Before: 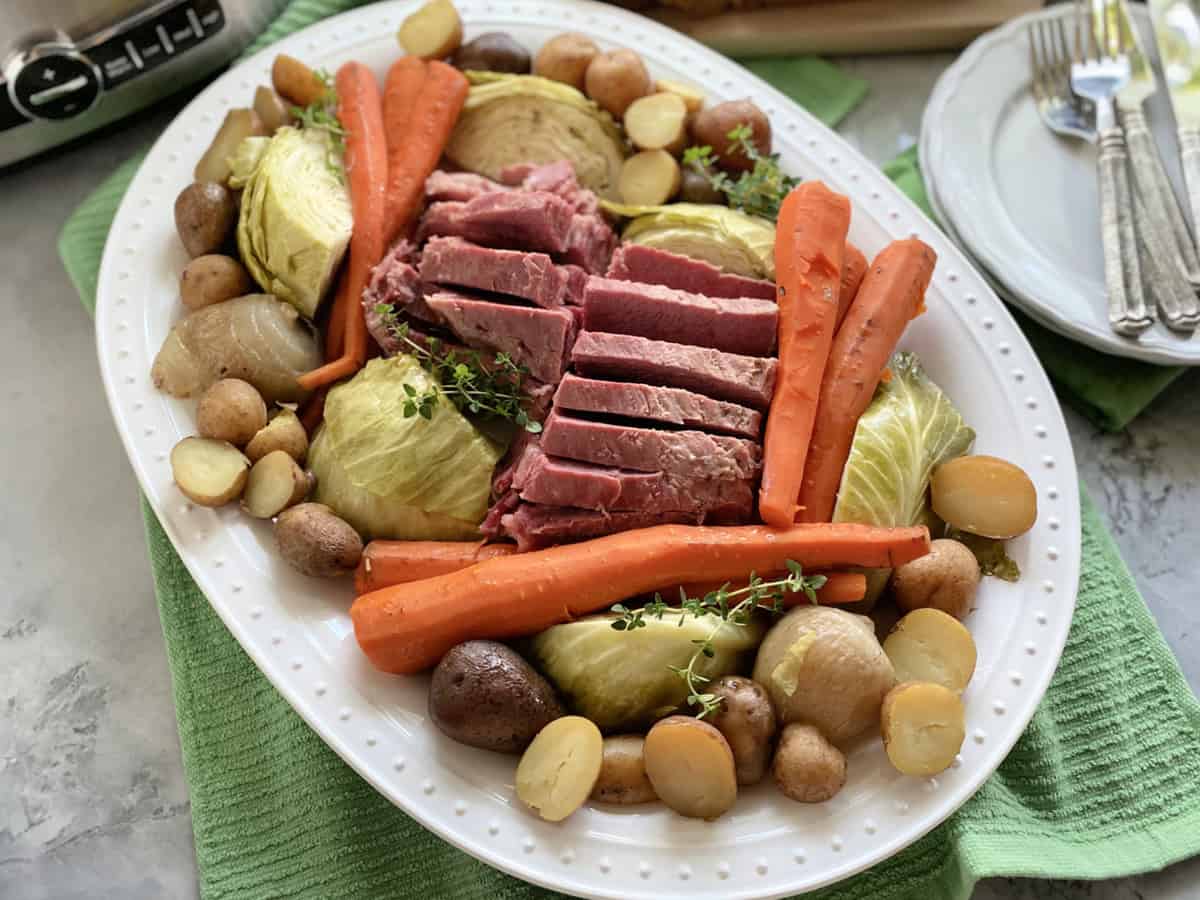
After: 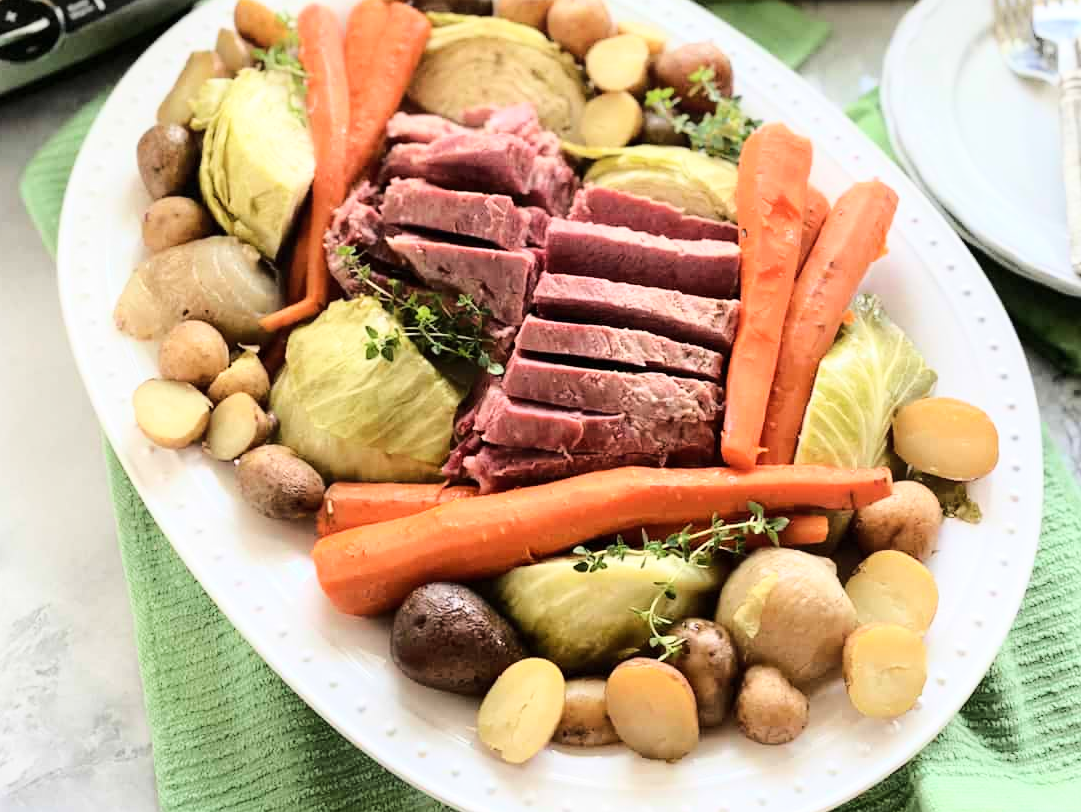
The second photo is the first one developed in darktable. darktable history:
crop: left 3.176%, top 6.516%, right 6.697%, bottom 3.204%
shadows and highlights: shadows -26, highlights 49.36, soften with gaussian
base curve: curves: ch0 [(0, 0) (0.028, 0.03) (0.121, 0.232) (0.46, 0.748) (0.859, 0.968) (1, 1)]
